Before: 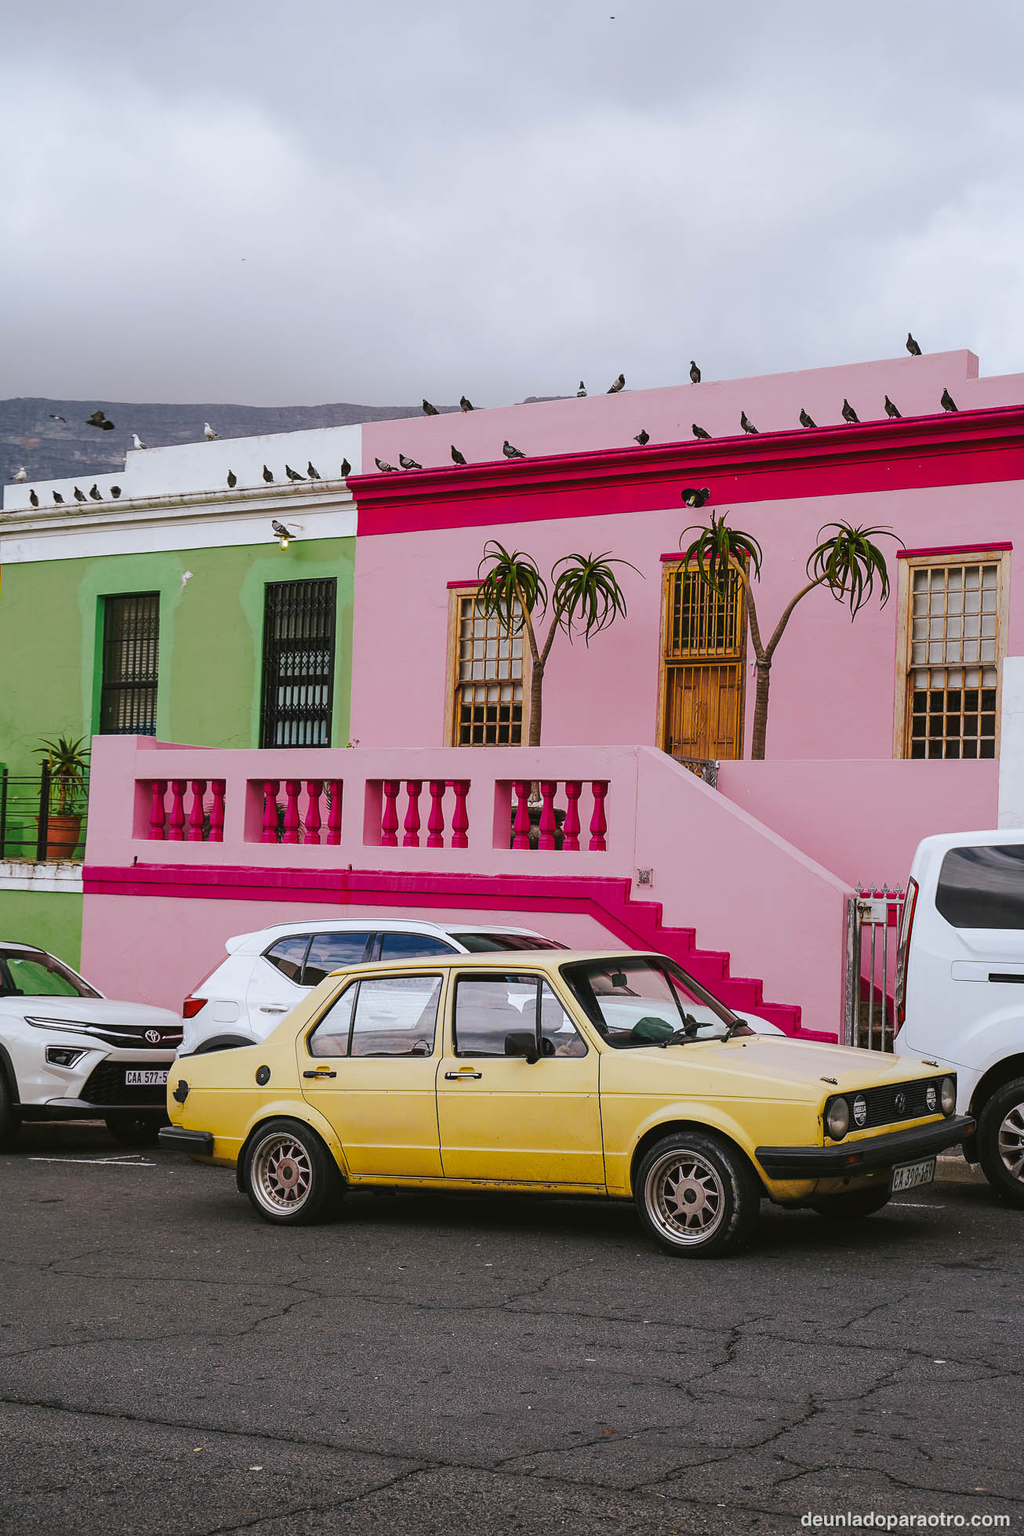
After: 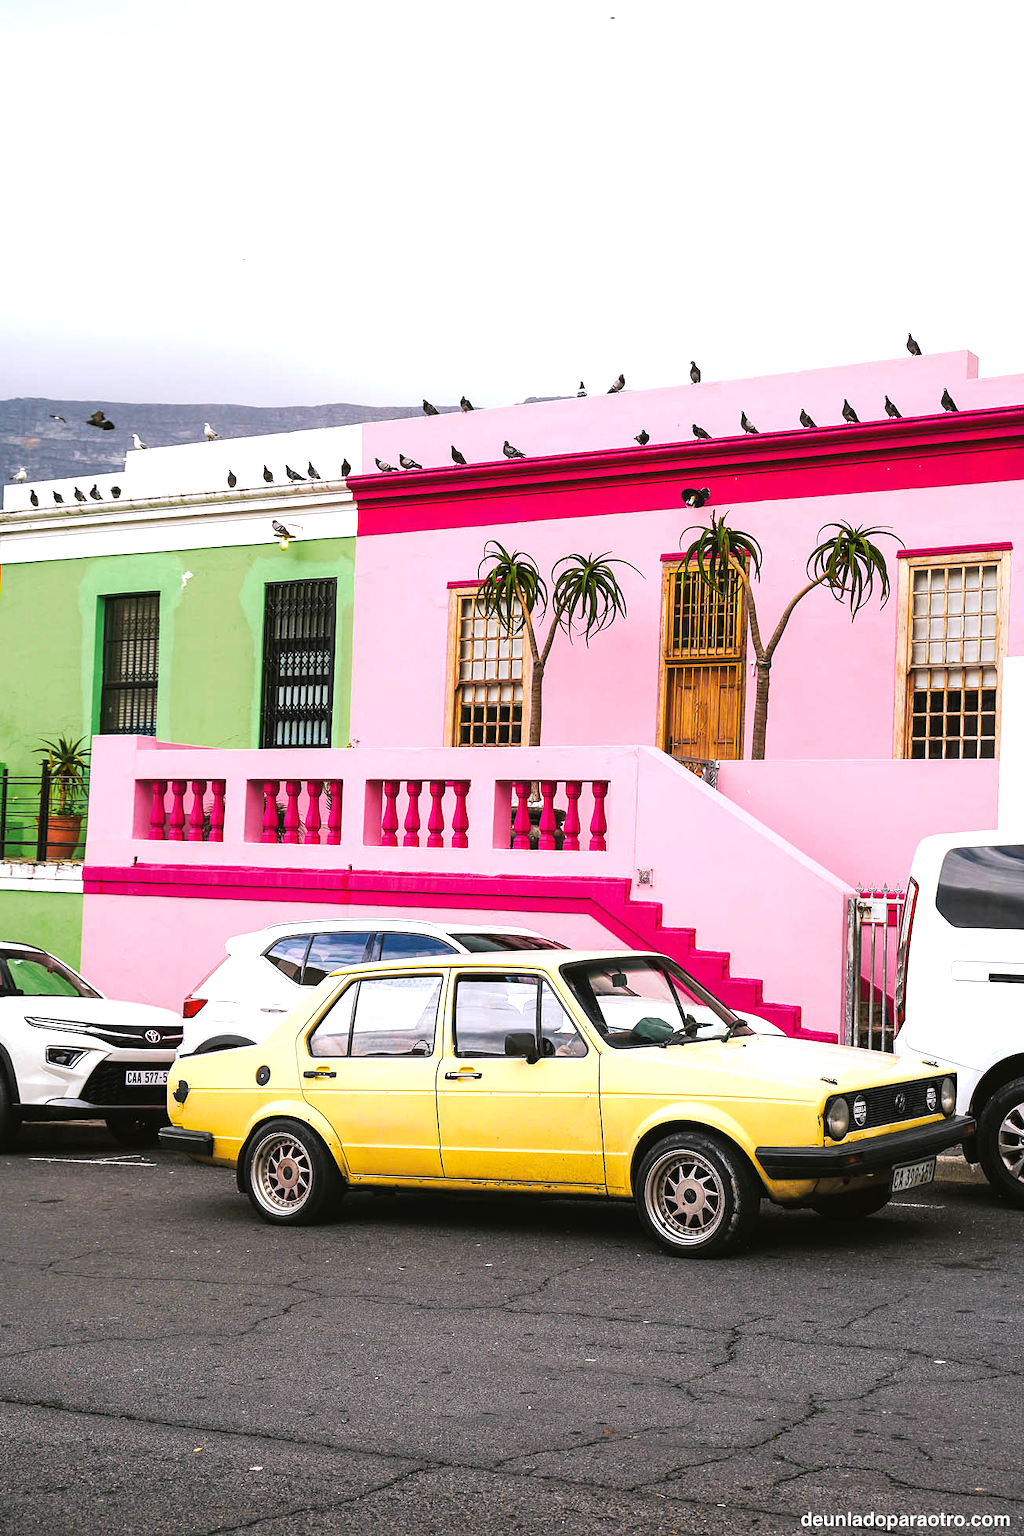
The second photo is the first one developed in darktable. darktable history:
exposure: exposure 0.297 EV, compensate highlight preservation false
tone equalizer: -8 EV -0.711 EV, -7 EV -0.739 EV, -6 EV -0.635 EV, -5 EV -0.388 EV, -3 EV 0.392 EV, -2 EV 0.6 EV, -1 EV 0.695 EV, +0 EV 0.72 EV
